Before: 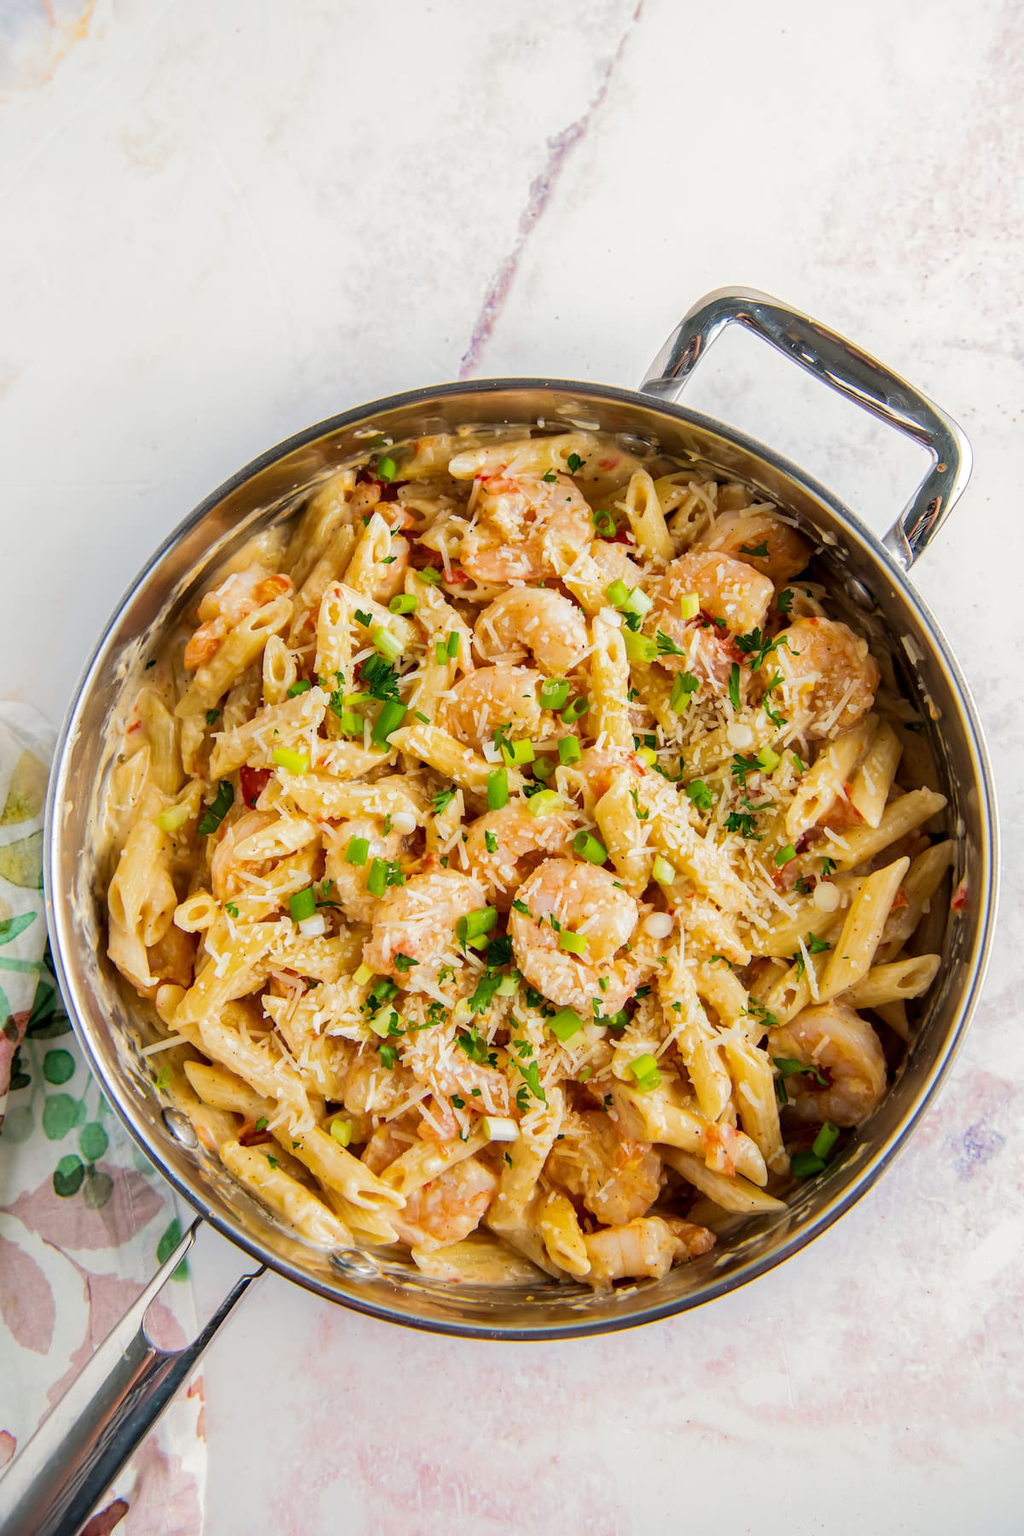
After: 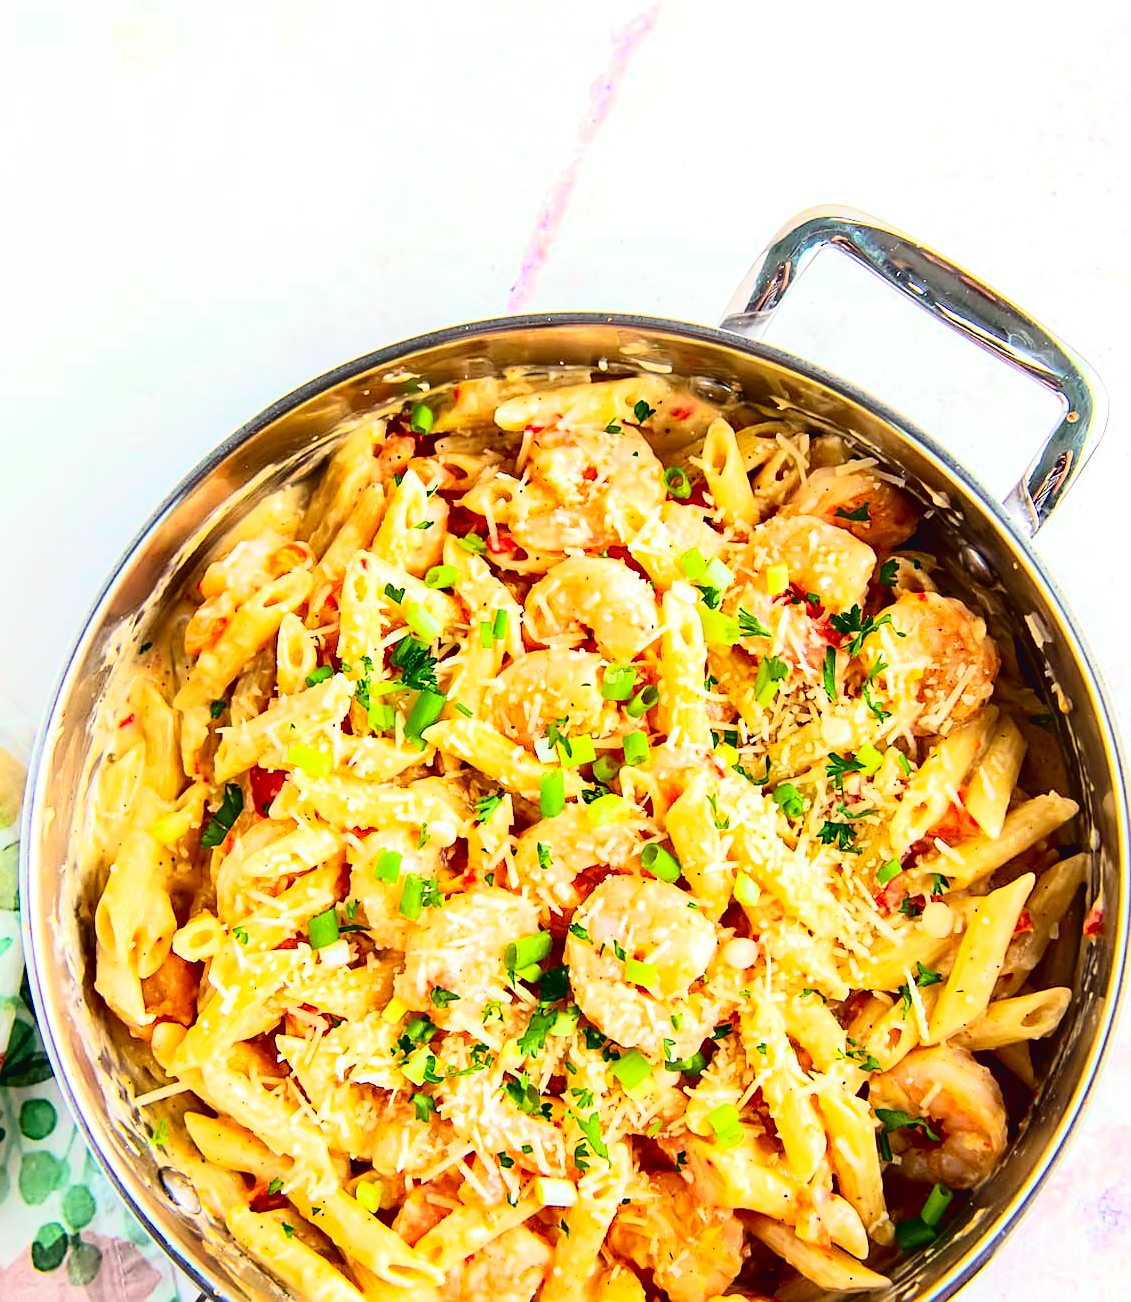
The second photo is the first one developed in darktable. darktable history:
contrast brightness saturation: contrast 0.014, saturation -0.052
tone curve: curves: ch0 [(0, 0.031) (0.139, 0.084) (0.311, 0.278) (0.495, 0.544) (0.718, 0.816) (0.841, 0.909) (1, 0.967)]; ch1 [(0, 0) (0.272, 0.249) (0.388, 0.385) (0.479, 0.456) (0.495, 0.497) (0.538, 0.55) (0.578, 0.595) (0.707, 0.778) (1, 1)]; ch2 [(0, 0) (0.125, 0.089) (0.353, 0.329) (0.443, 0.408) (0.502, 0.495) (0.56, 0.553) (0.608, 0.631) (1, 1)], color space Lab, independent channels, preserve colors none
exposure: black level correction 0, exposure 0.704 EV, compensate highlight preservation false
crop: left 2.658%, top 7.312%, right 3.054%, bottom 20.308%
sharpen: on, module defaults
color calibration: output R [0.948, 0.091, -0.04, 0], output G [-0.3, 1.384, -0.085, 0], output B [-0.108, 0.061, 1.08, 0], x 0.343, y 0.356, temperature 5120.68 K
